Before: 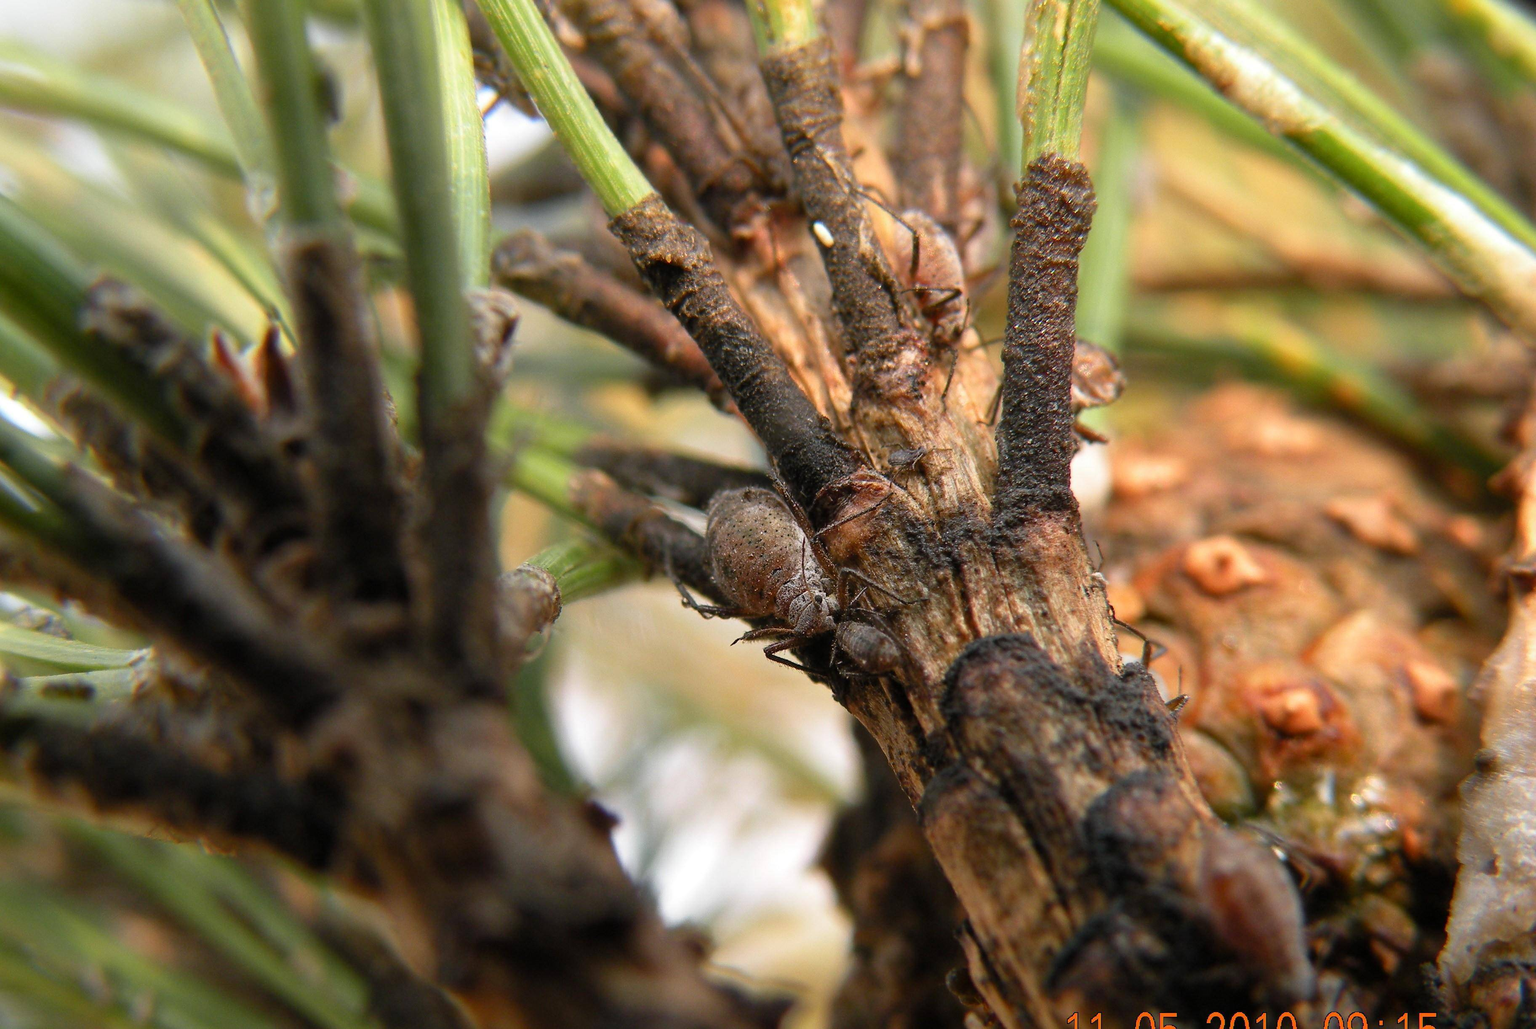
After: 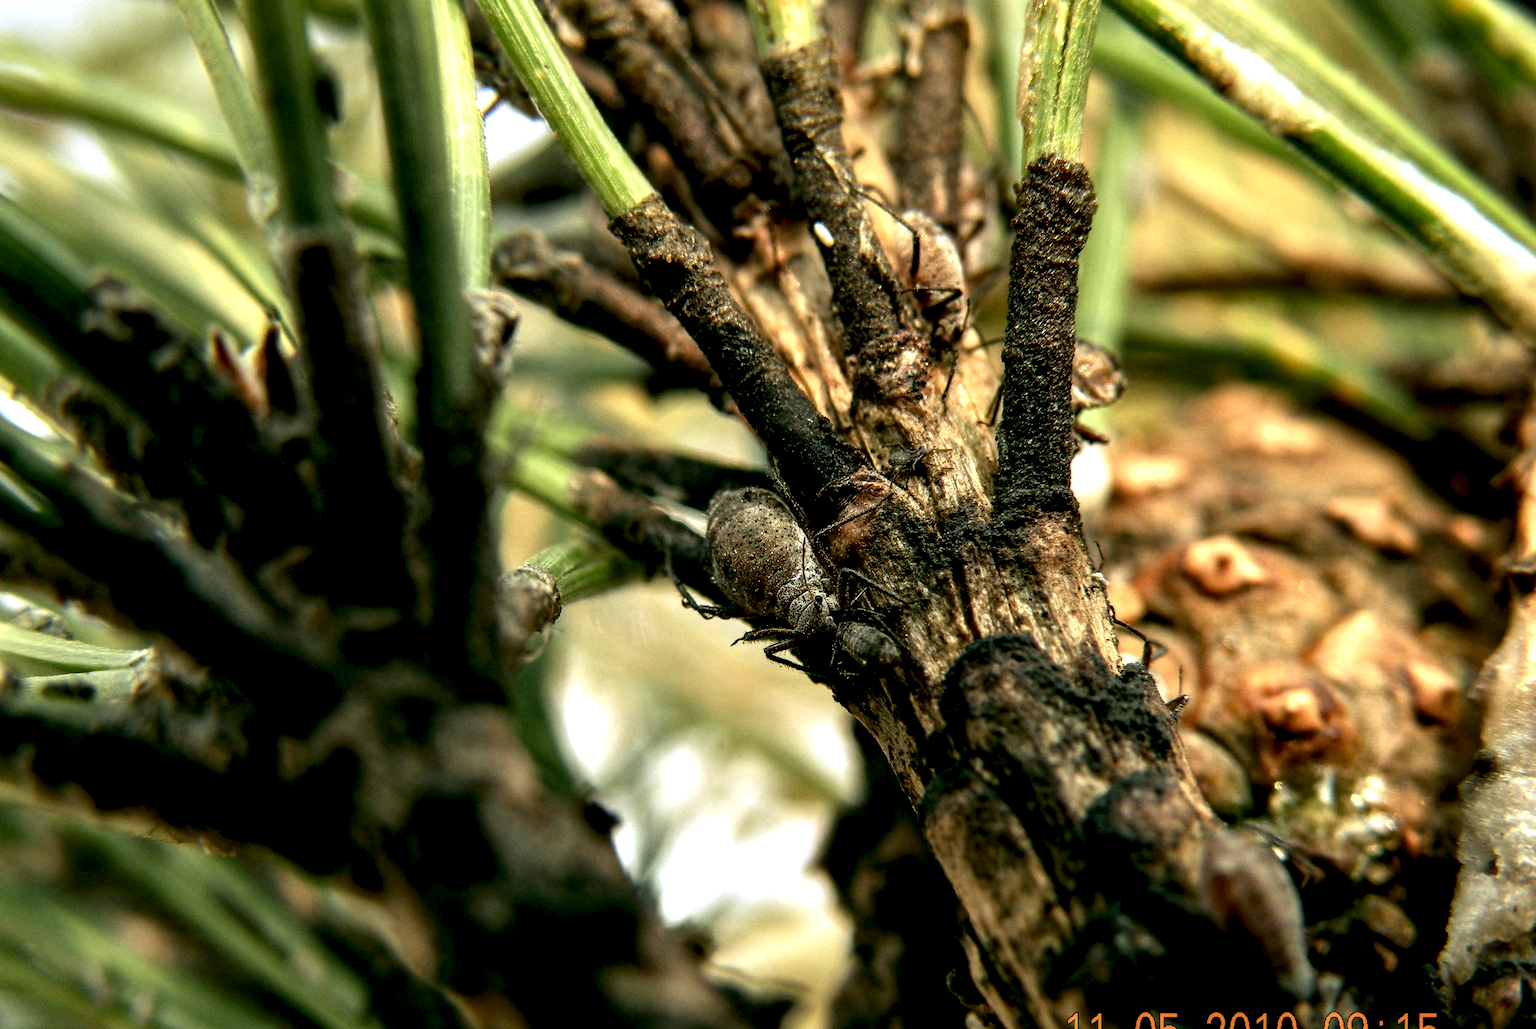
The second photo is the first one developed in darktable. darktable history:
rgb curve: curves: ch0 [(0.123, 0.061) (0.995, 0.887)]; ch1 [(0.06, 0.116) (1, 0.906)]; ch2 [(0, 0) (0.824, 0.69) (1, 1)], mode RGB, independent channels, compensate middle gray true
local contrast: shadows 185%, detail 225%
